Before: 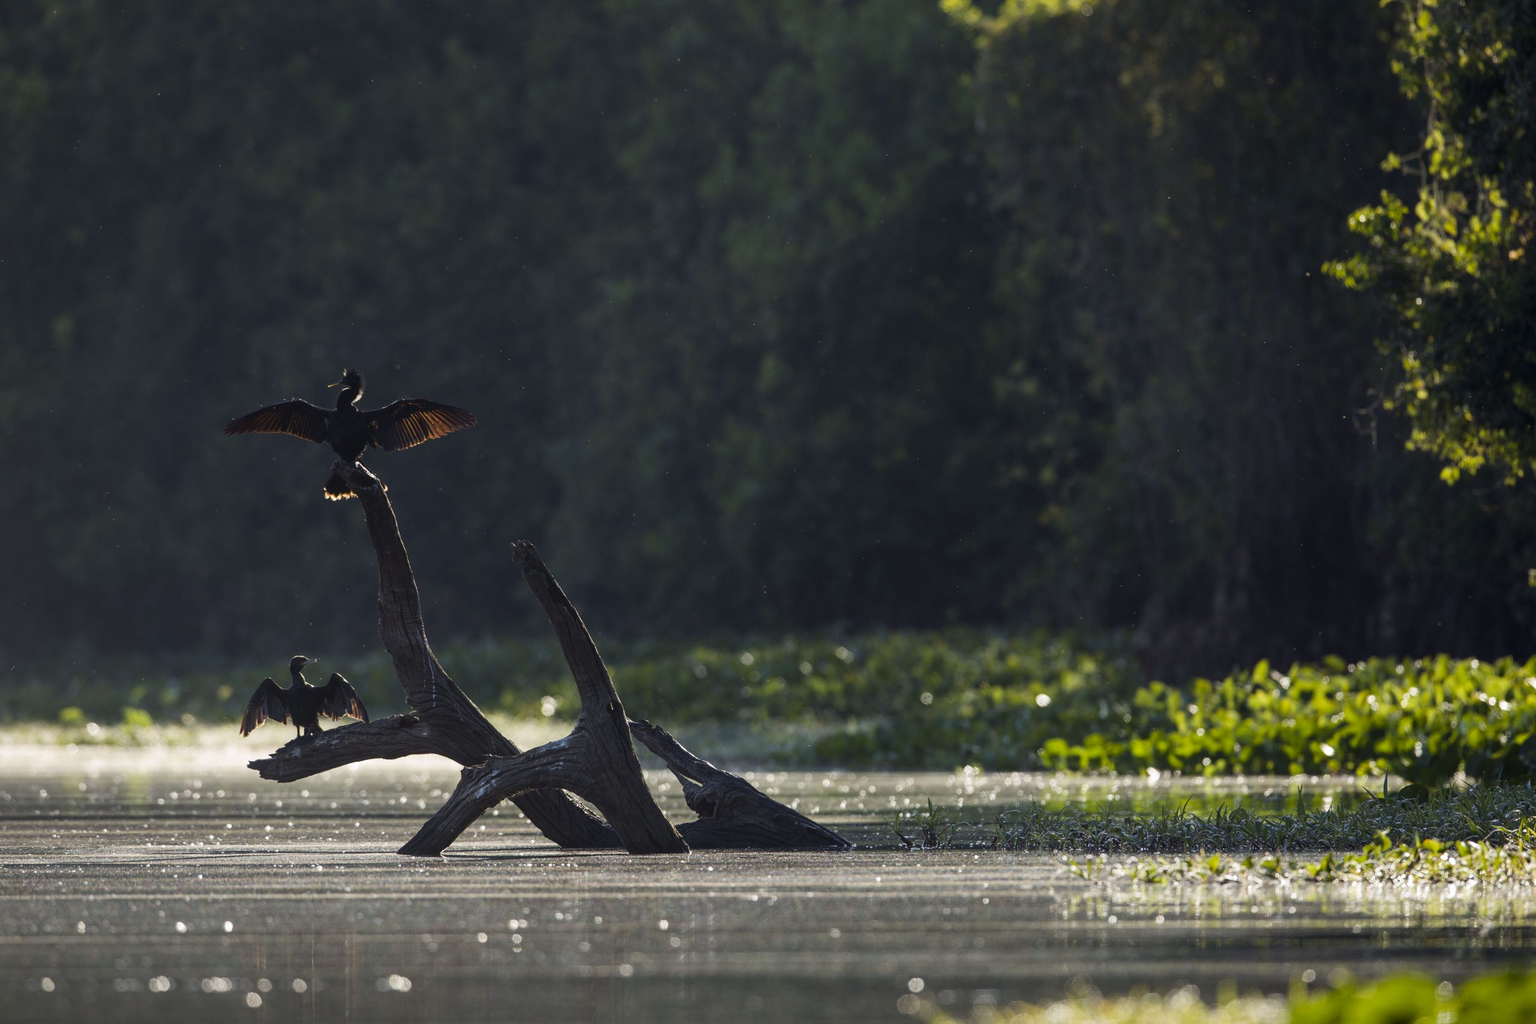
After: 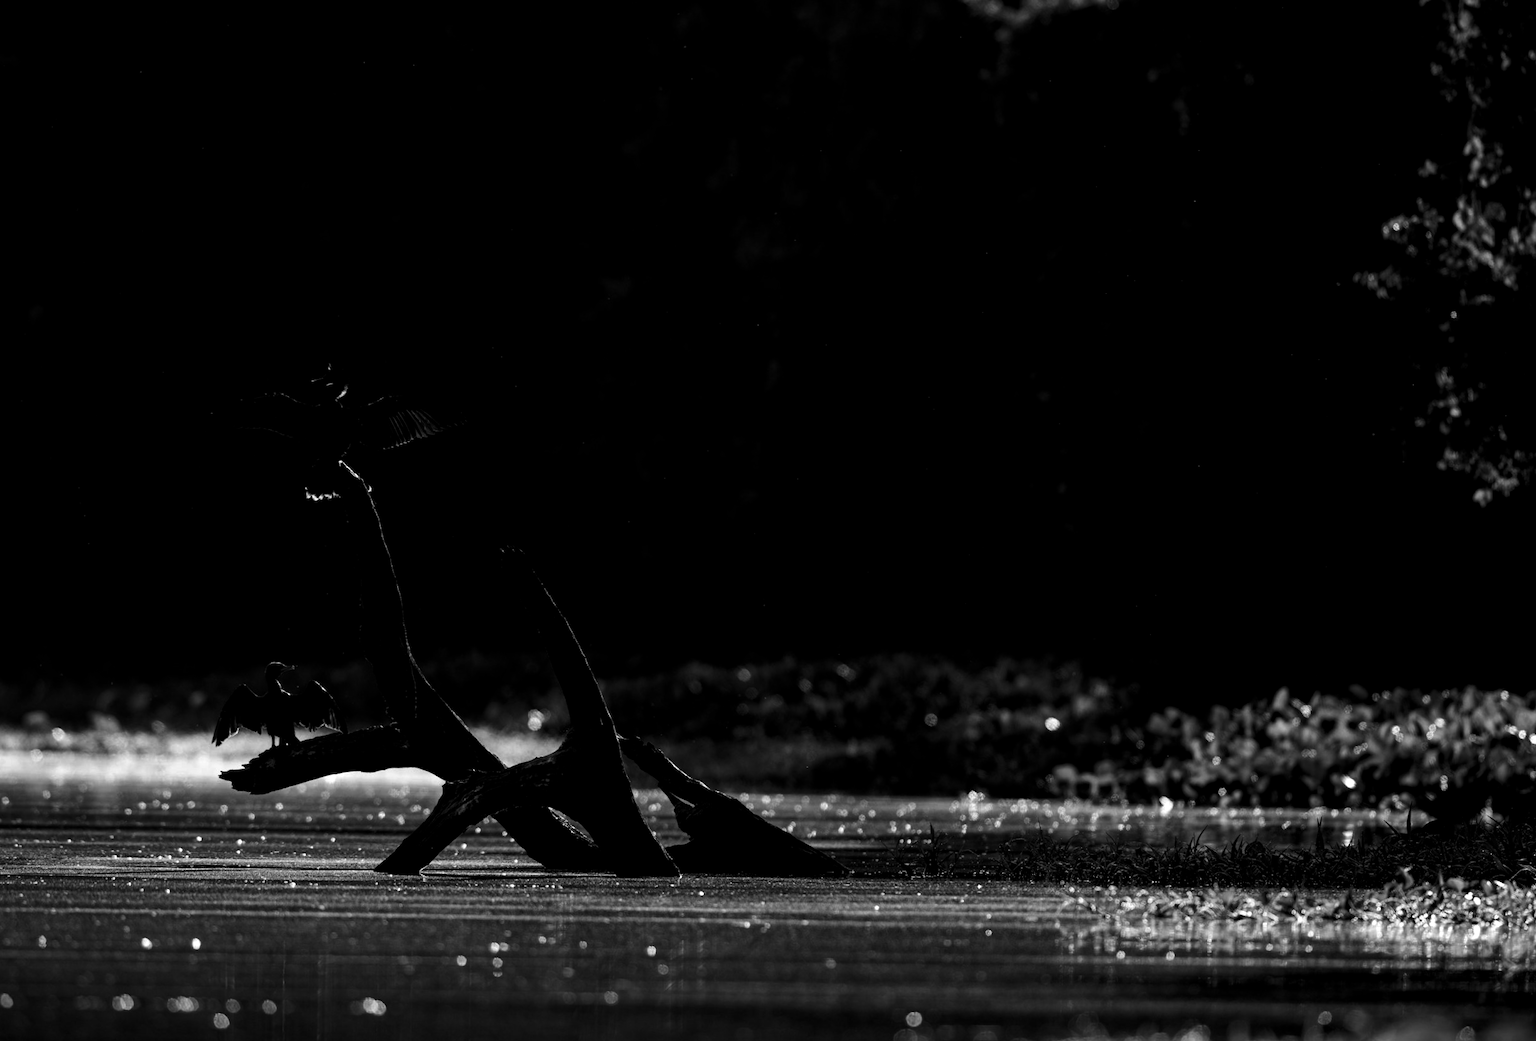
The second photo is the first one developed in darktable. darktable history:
rgb levels: levels [[0.034, 0.472, 0.904], [0, 0.5, 1], [0, 0.5, 1]]
contrast brightness saturation: contrast -0.03, brightness -0.59, saturation -1
crop and rotate: angle -2.38°
rotate and perspective: rotation -1.24°, automatic cropping off
